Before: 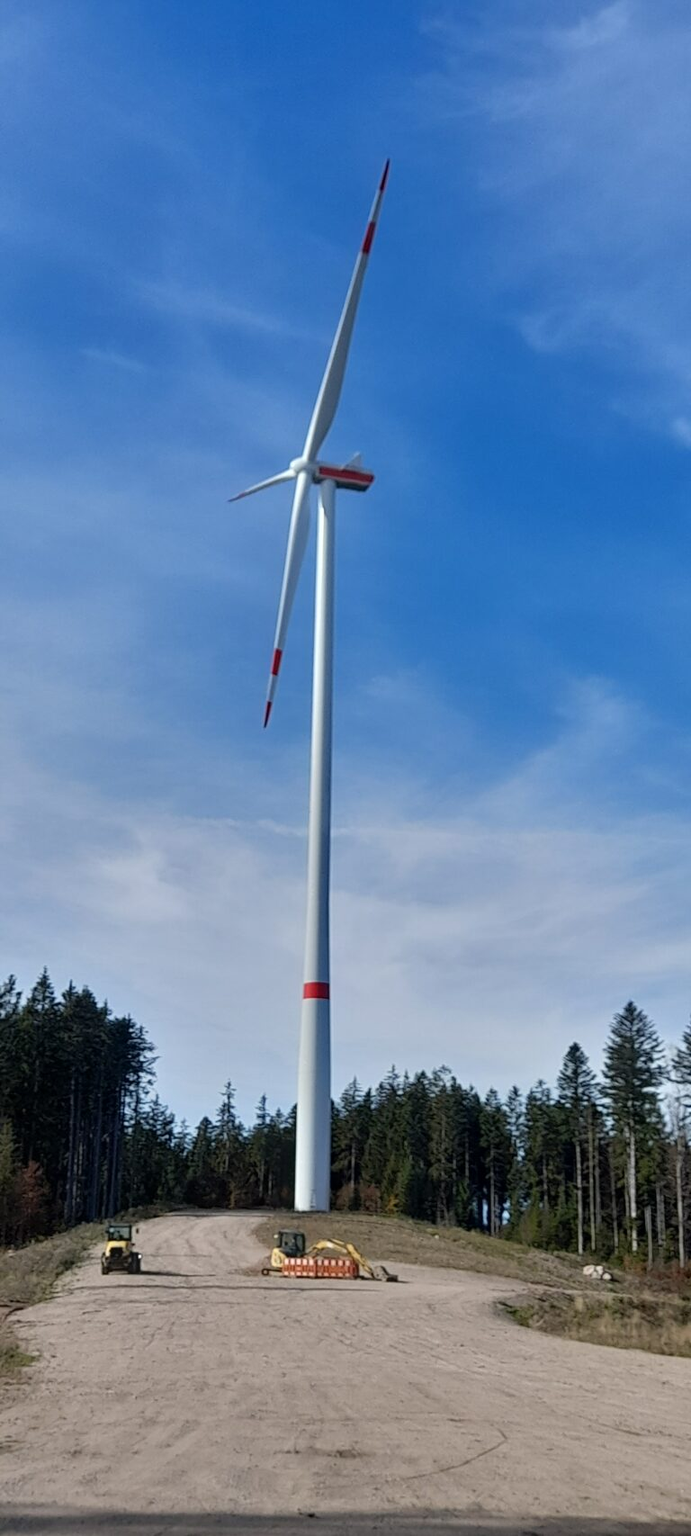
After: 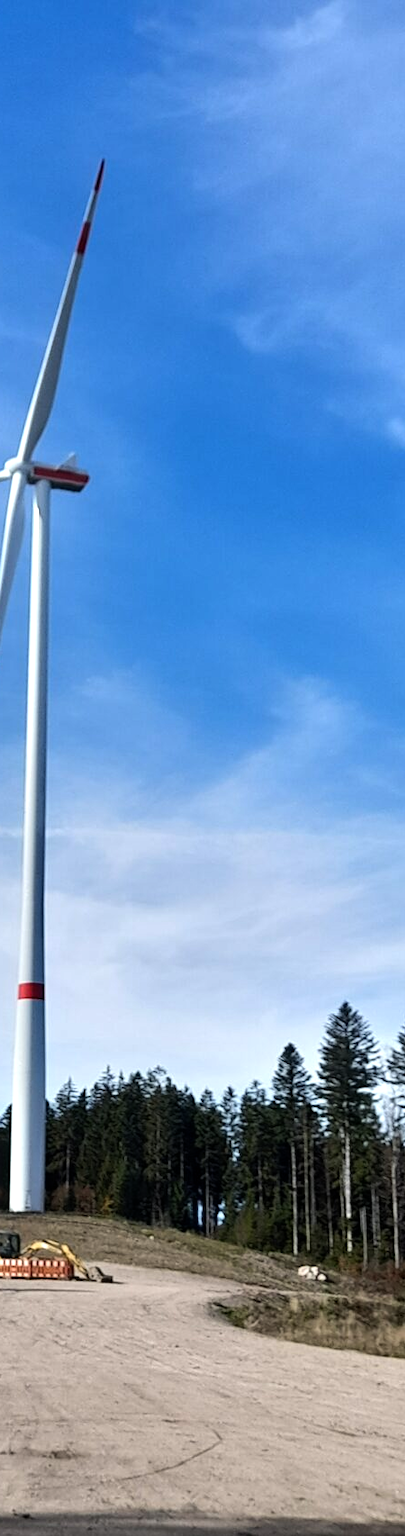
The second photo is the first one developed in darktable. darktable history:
tone equalizer: -8 EV -0.75 EV, -7 EV -0.7 EV, -6 EV -0.6 EV, -5 EV -0.4 EV, -3 EV 0.4 EV, -2 EV 0.6 EV, -1 EV 0.7 EV, +0 EV 0.75 EV, edges refinement/feathering 500, mask exposure compensation -1.57 EV, preserve details no
crop: left 41.402%
levels: mode automatic, black 0.023%, white 99.97%, levels [0.062, 0.494, 0.925]
